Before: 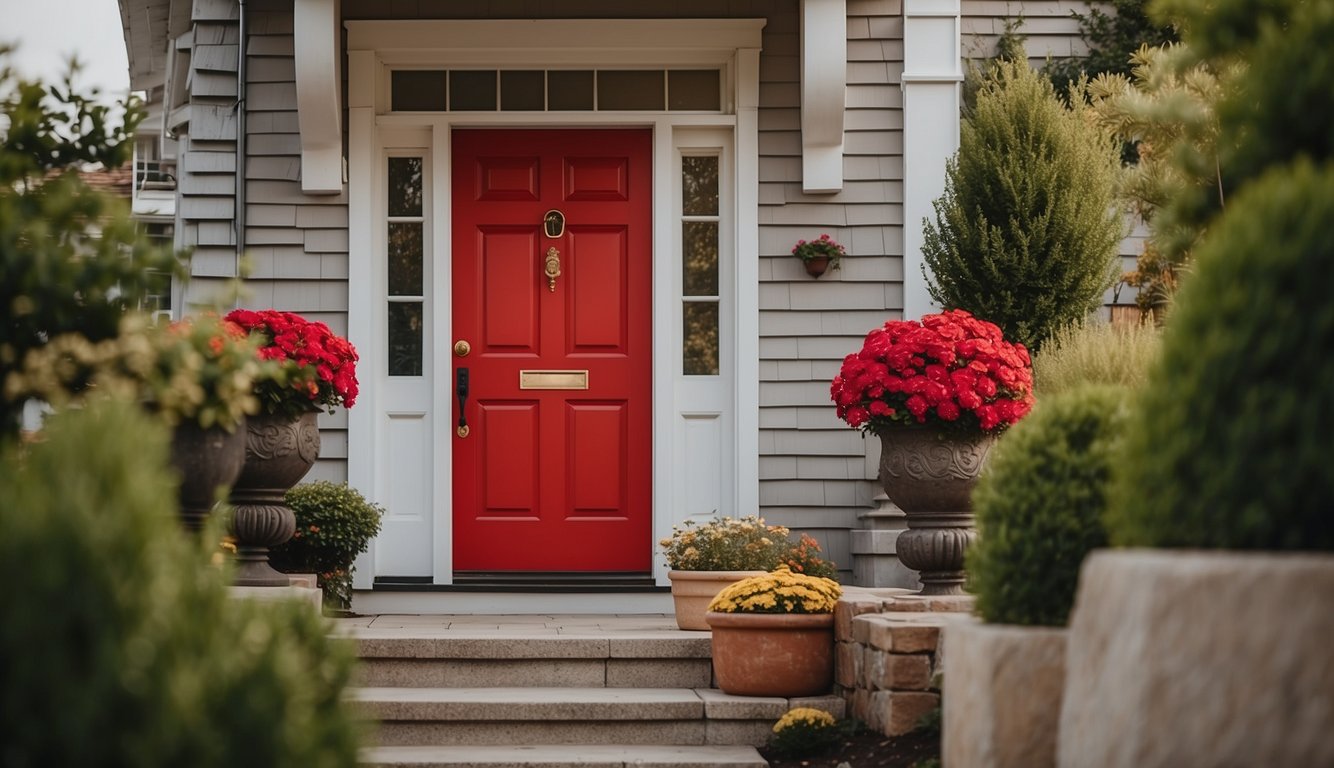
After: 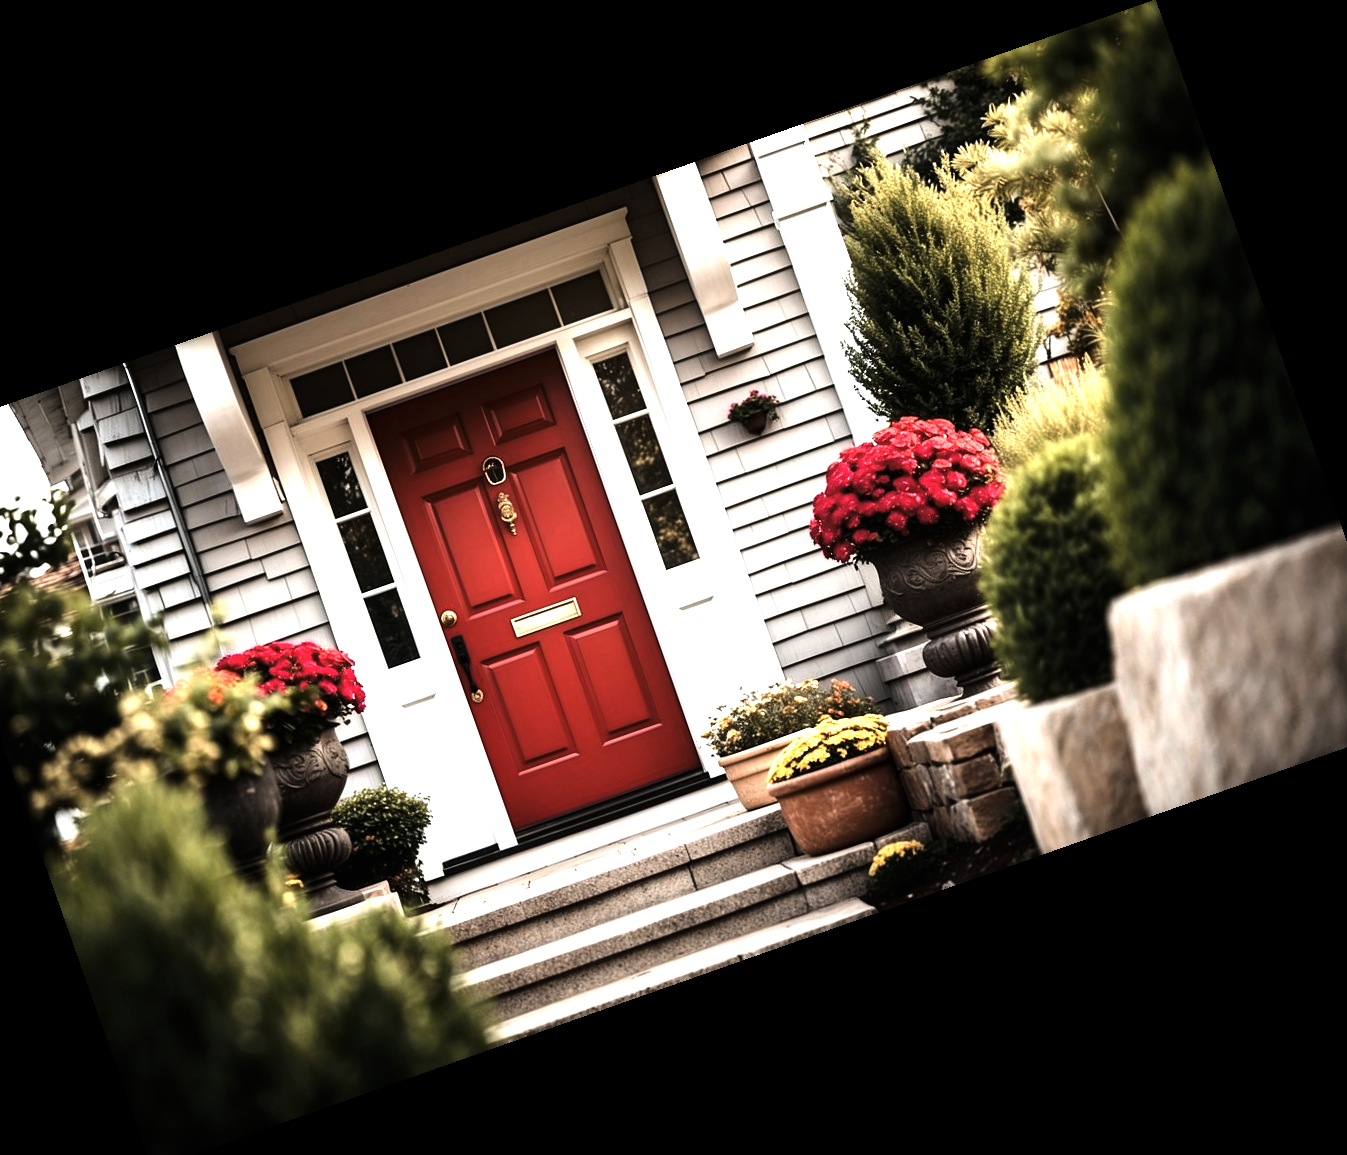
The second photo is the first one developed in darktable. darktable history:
levels: mode automatic, black 8.58%, gray 59.42%, levels [0, 0.445, 1]
tone equalizer: -8 EV -1.08 EV, -7 EV -1.01 EV, -6 EV -0.867 EV, -5 EV -0.578 EV, -3 EV 0.578 EV, -2 EV 0.867 EV, -1 EV 1.01 EV, +0 EV 1.08 EV, edges refinement/feathering 500, mask exposure compensation -1.57 EV, preserve details no
crop and rotate: angle 19.43°, left 6.812%, right 4.125%, bottom 1.087%
exposure: black level correction 0, exposure 0.9 EV, compensate highlight preservation false
